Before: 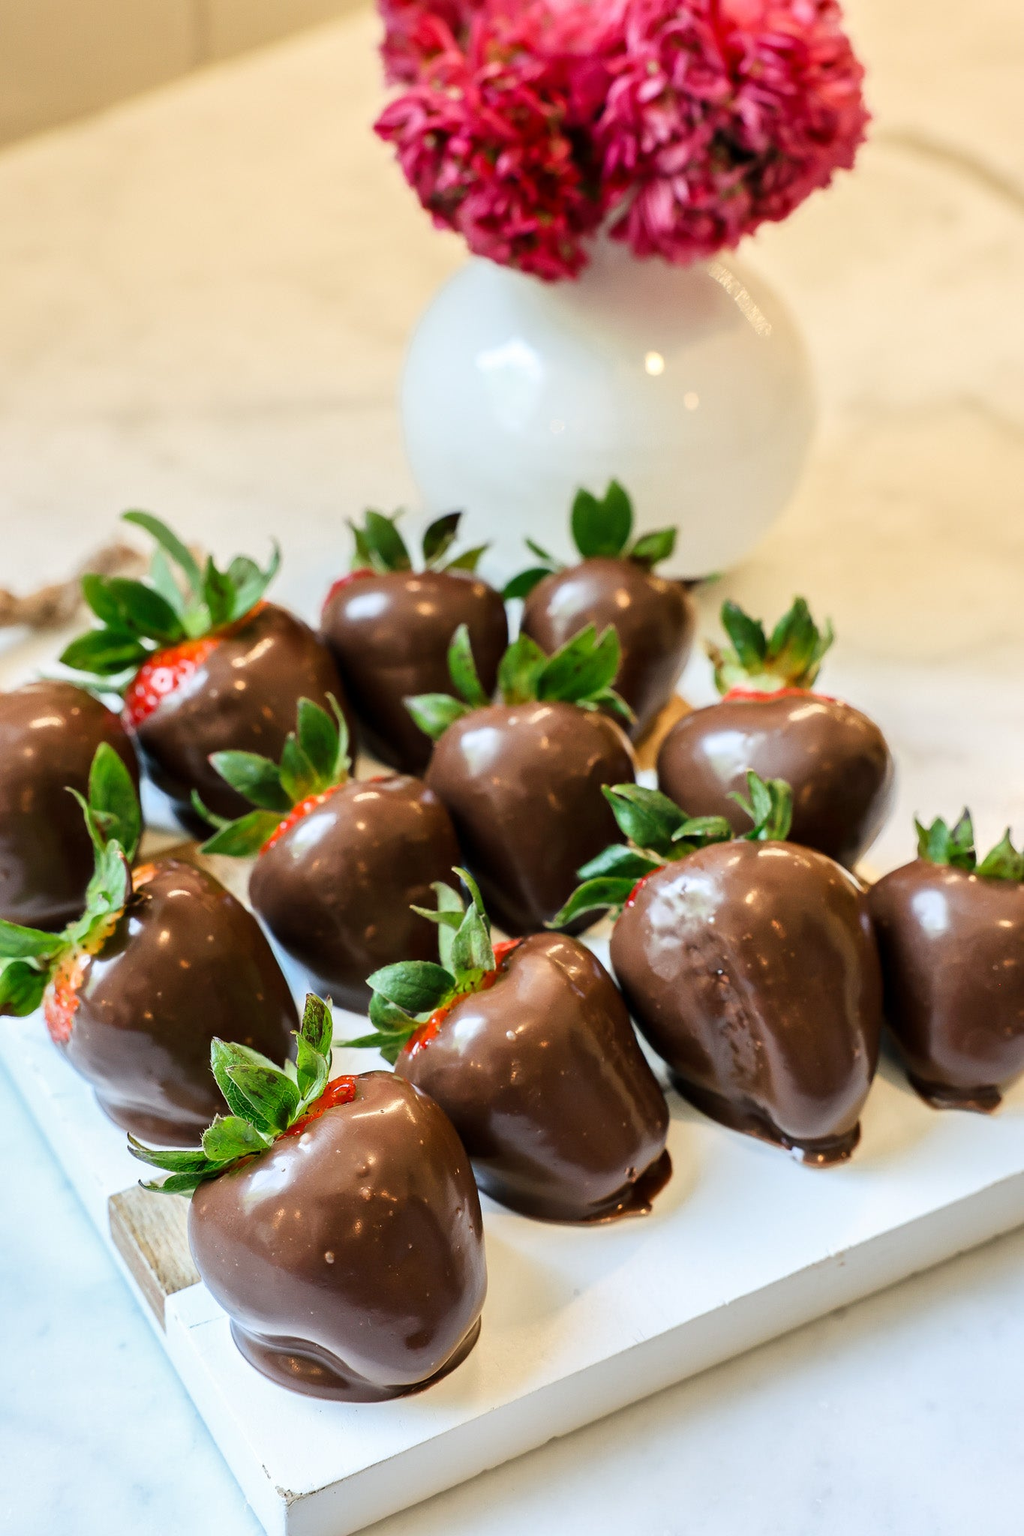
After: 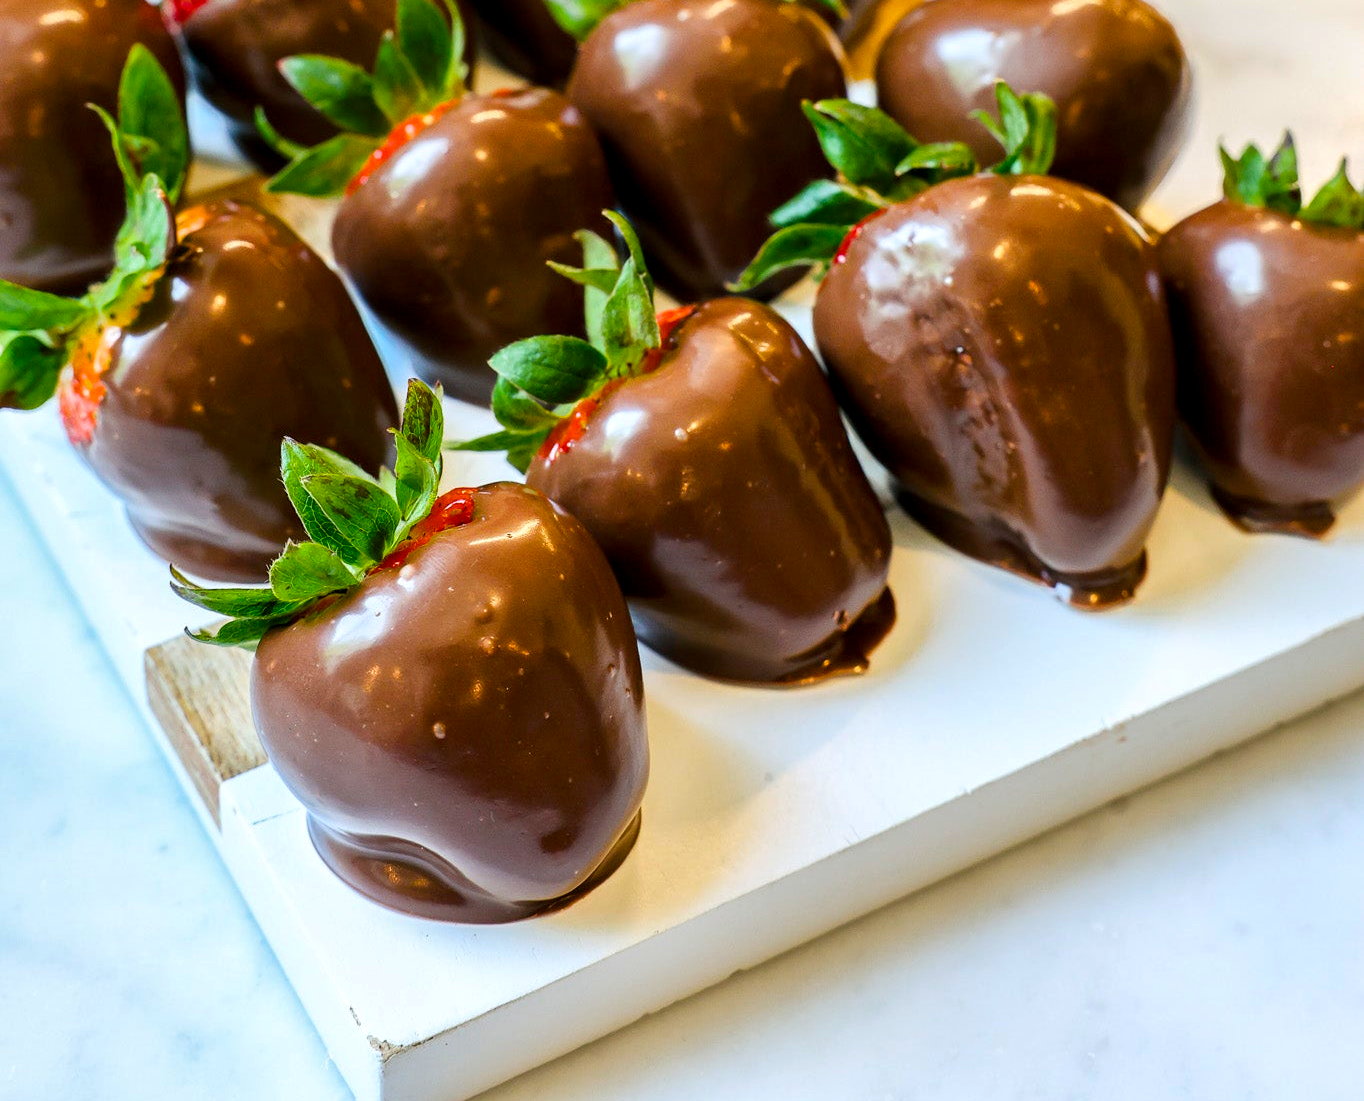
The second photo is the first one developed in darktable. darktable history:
local contrast: highlights 100%, shadows 100%, detail 120%, midtone range 0.2
crop and rotate: top 46.237%
color balance rgb: linear chroma grading › global chroma 15%, perceptual saturation grading › global saturation 30%
